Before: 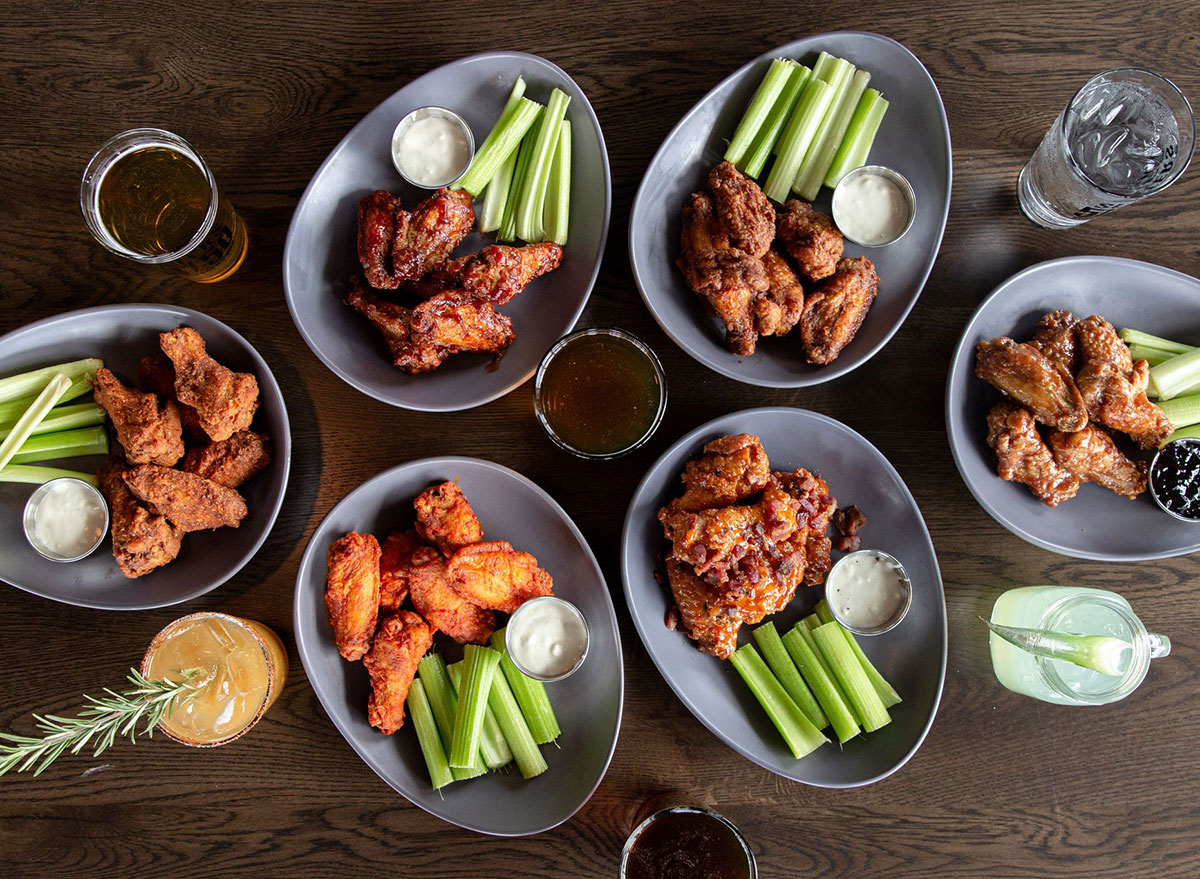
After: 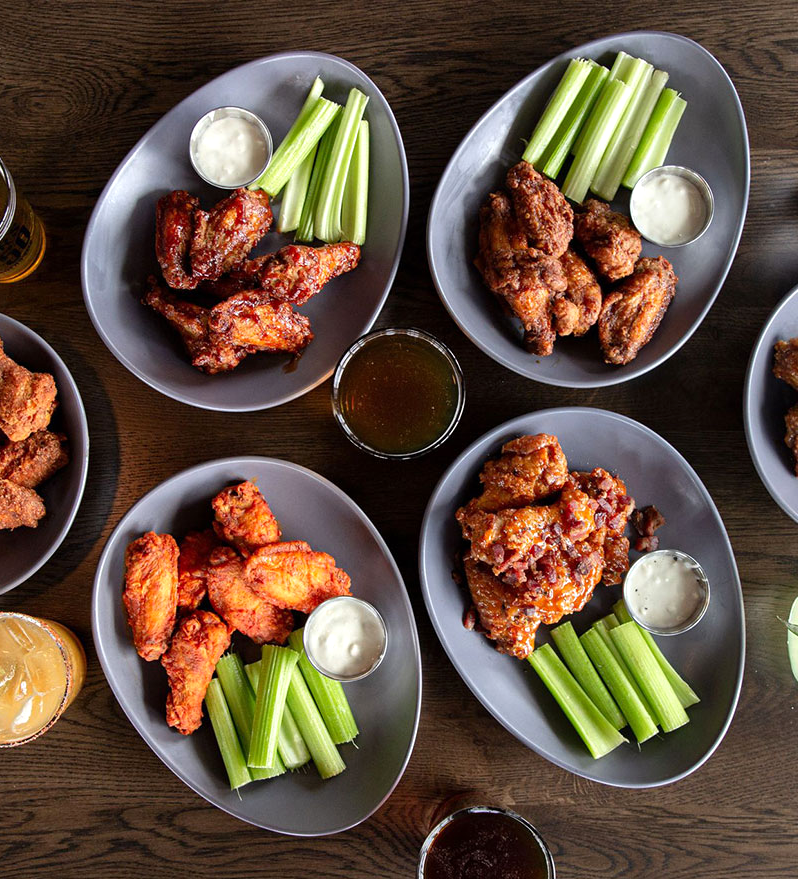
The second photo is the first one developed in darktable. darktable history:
levels: levels [0, 0.476, 0.951]
crop: left 16.899%, right 16.556%
